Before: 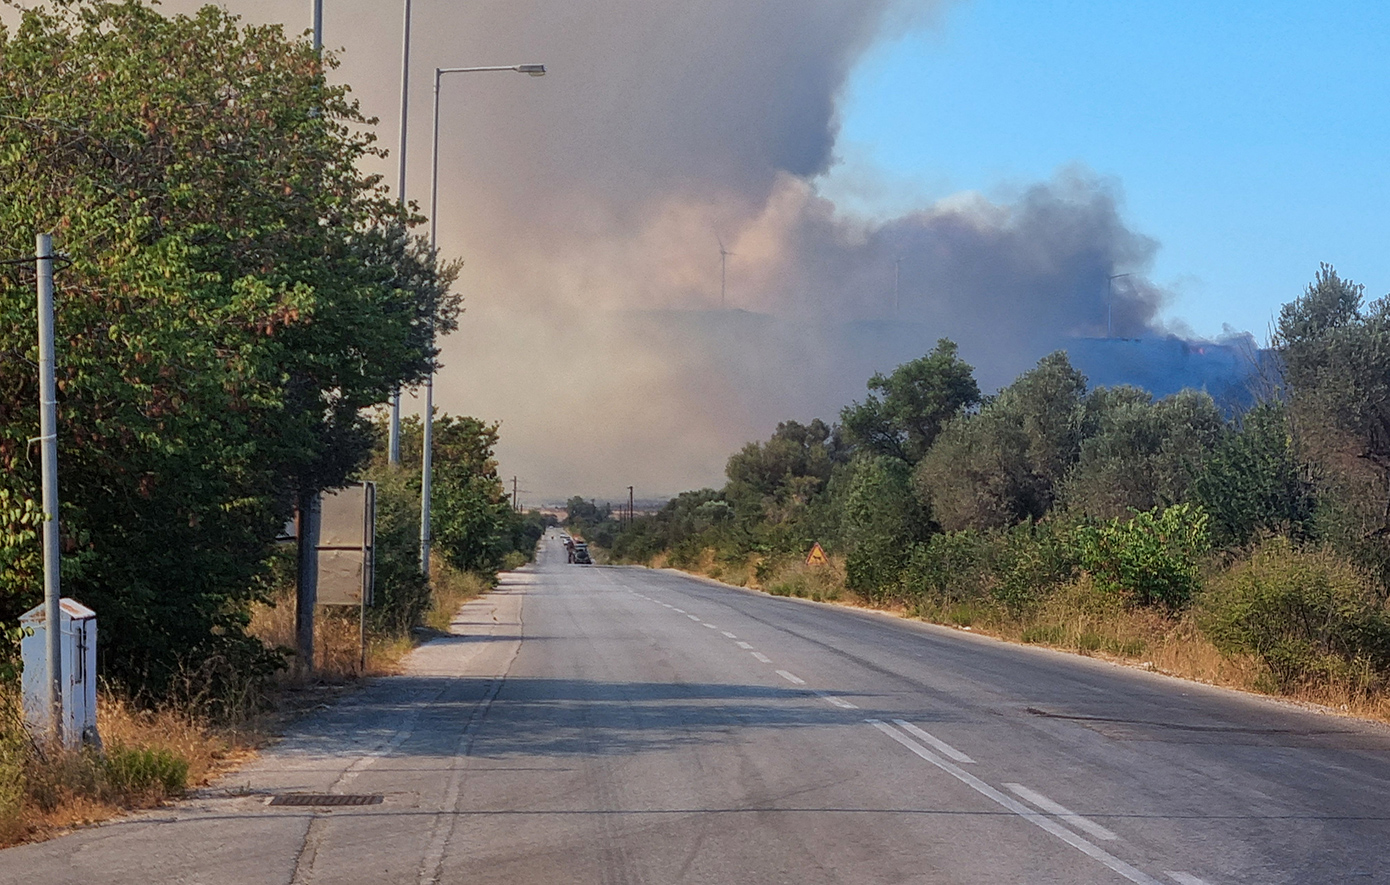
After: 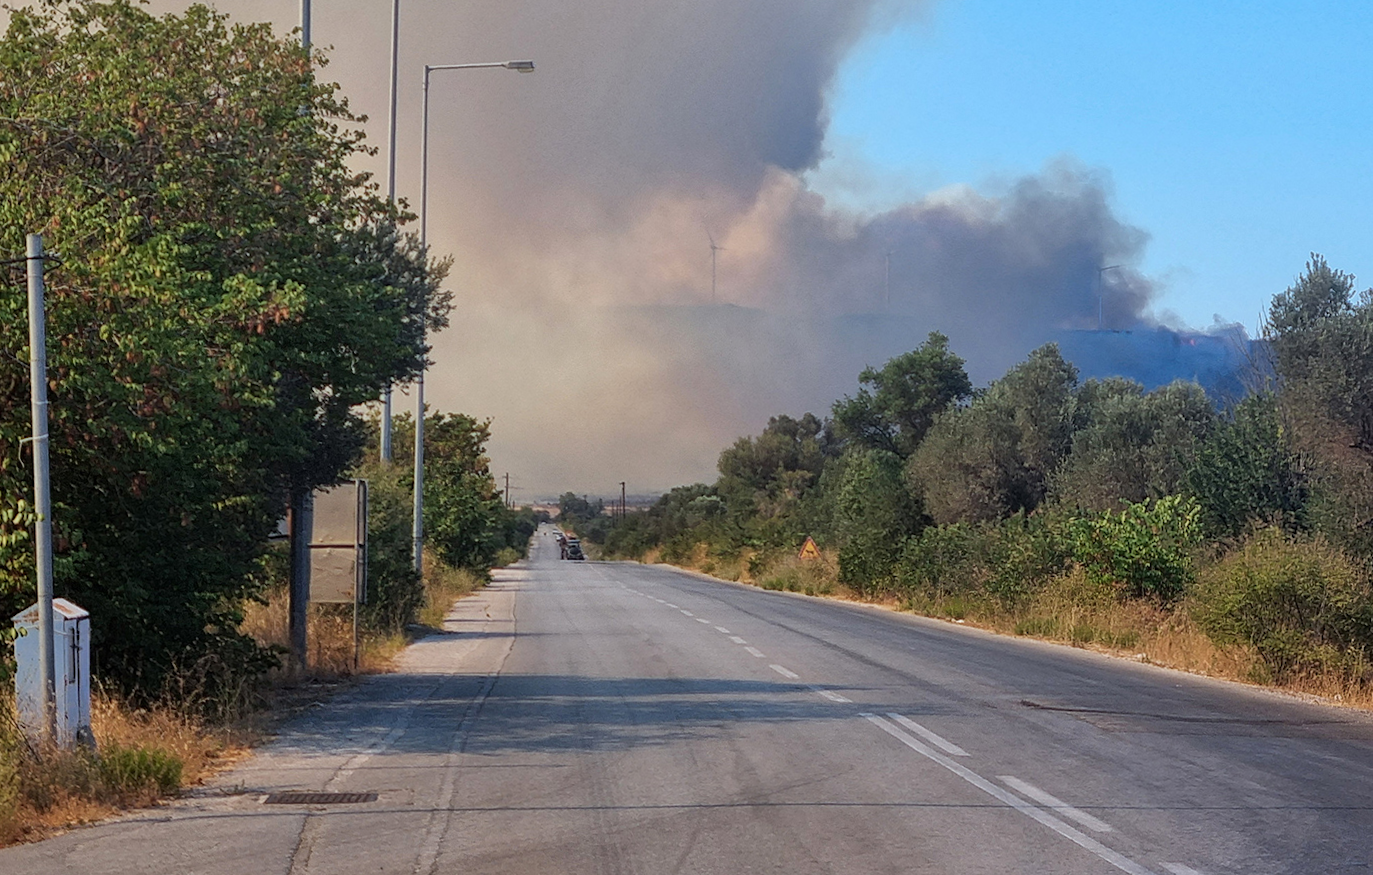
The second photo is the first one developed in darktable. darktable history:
white balance: emerald 1
rotate and perspective: rotation -0.45°, automatic cropping original format, crop left 0.008, crop right 0.992, crop top 0.012, crop bottom 0.988
